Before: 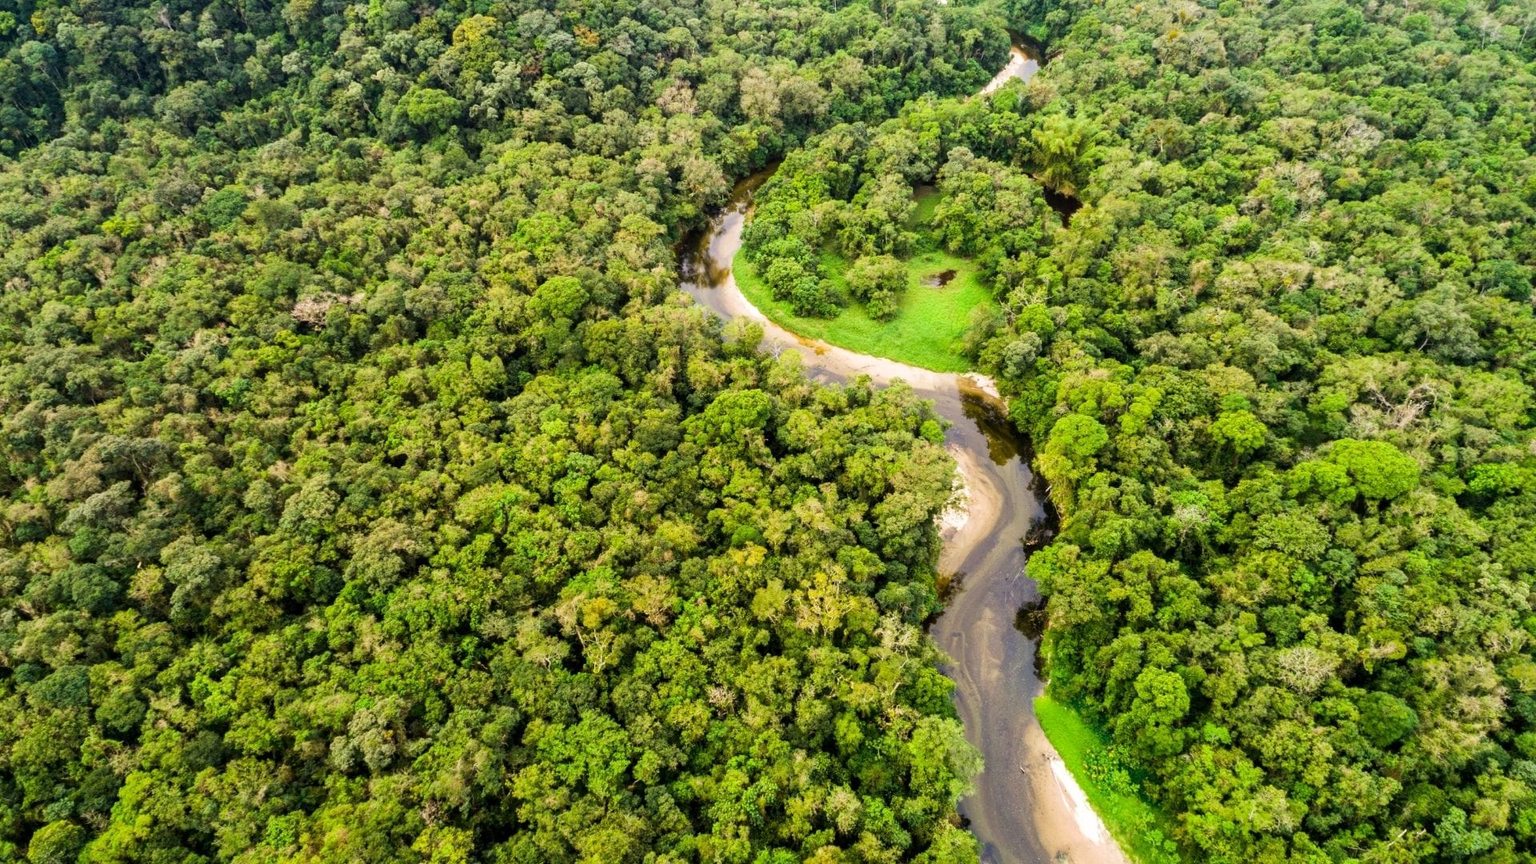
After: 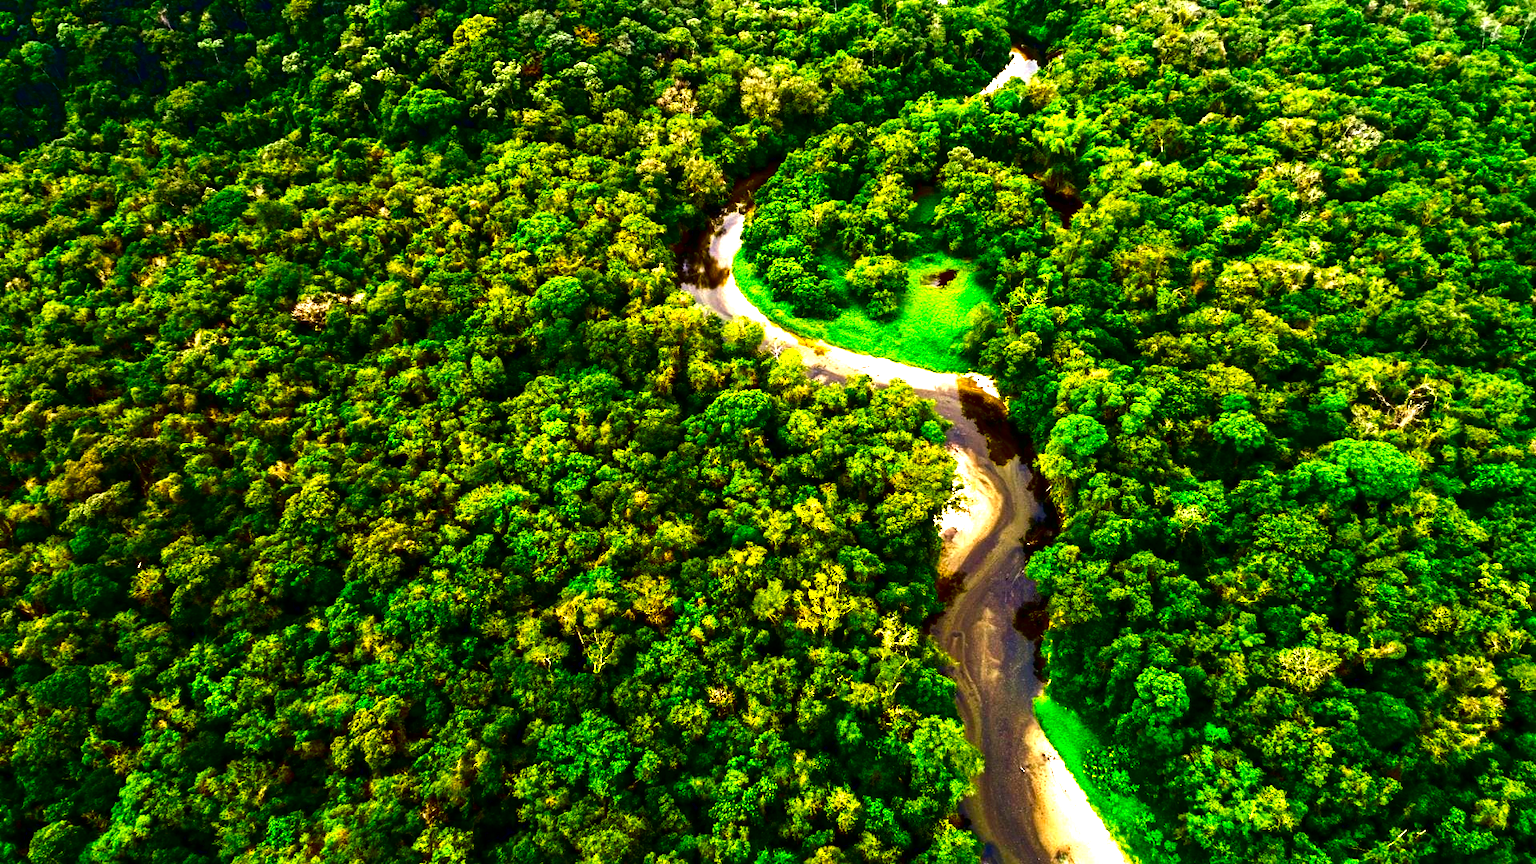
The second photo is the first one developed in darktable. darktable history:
contrast brightness saturation: brightness -0.984, saturation 0.991
exposure: exposure 0.821 EV, compensate highlight preservation false
